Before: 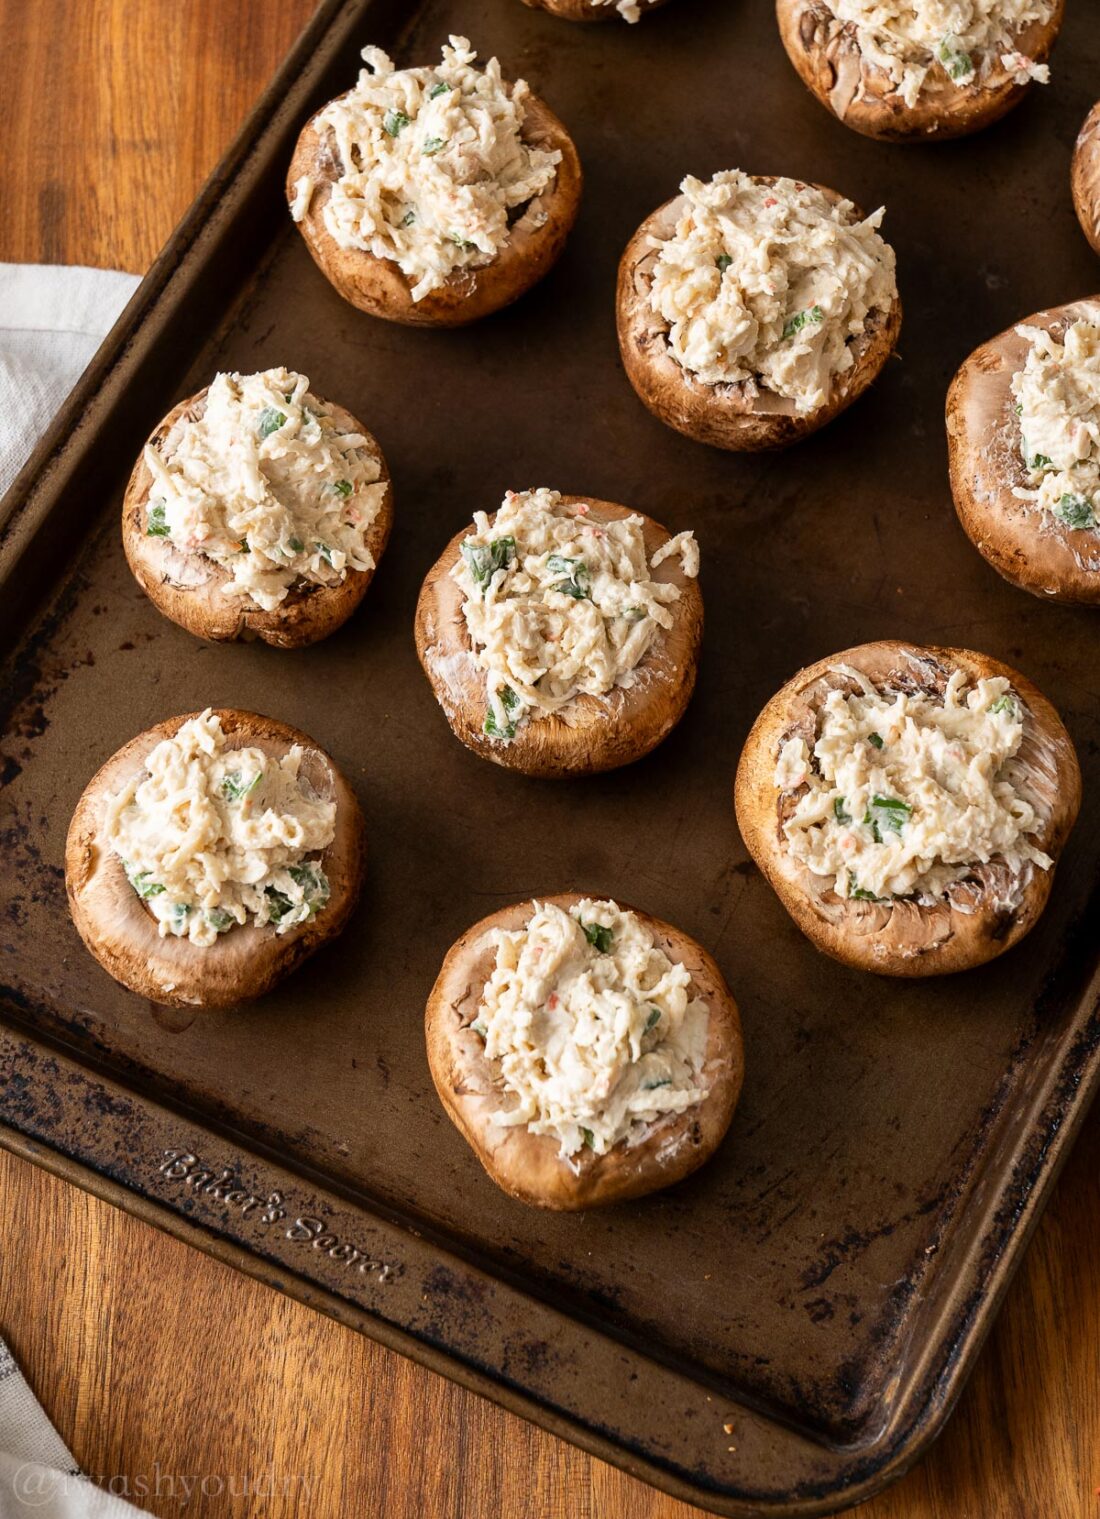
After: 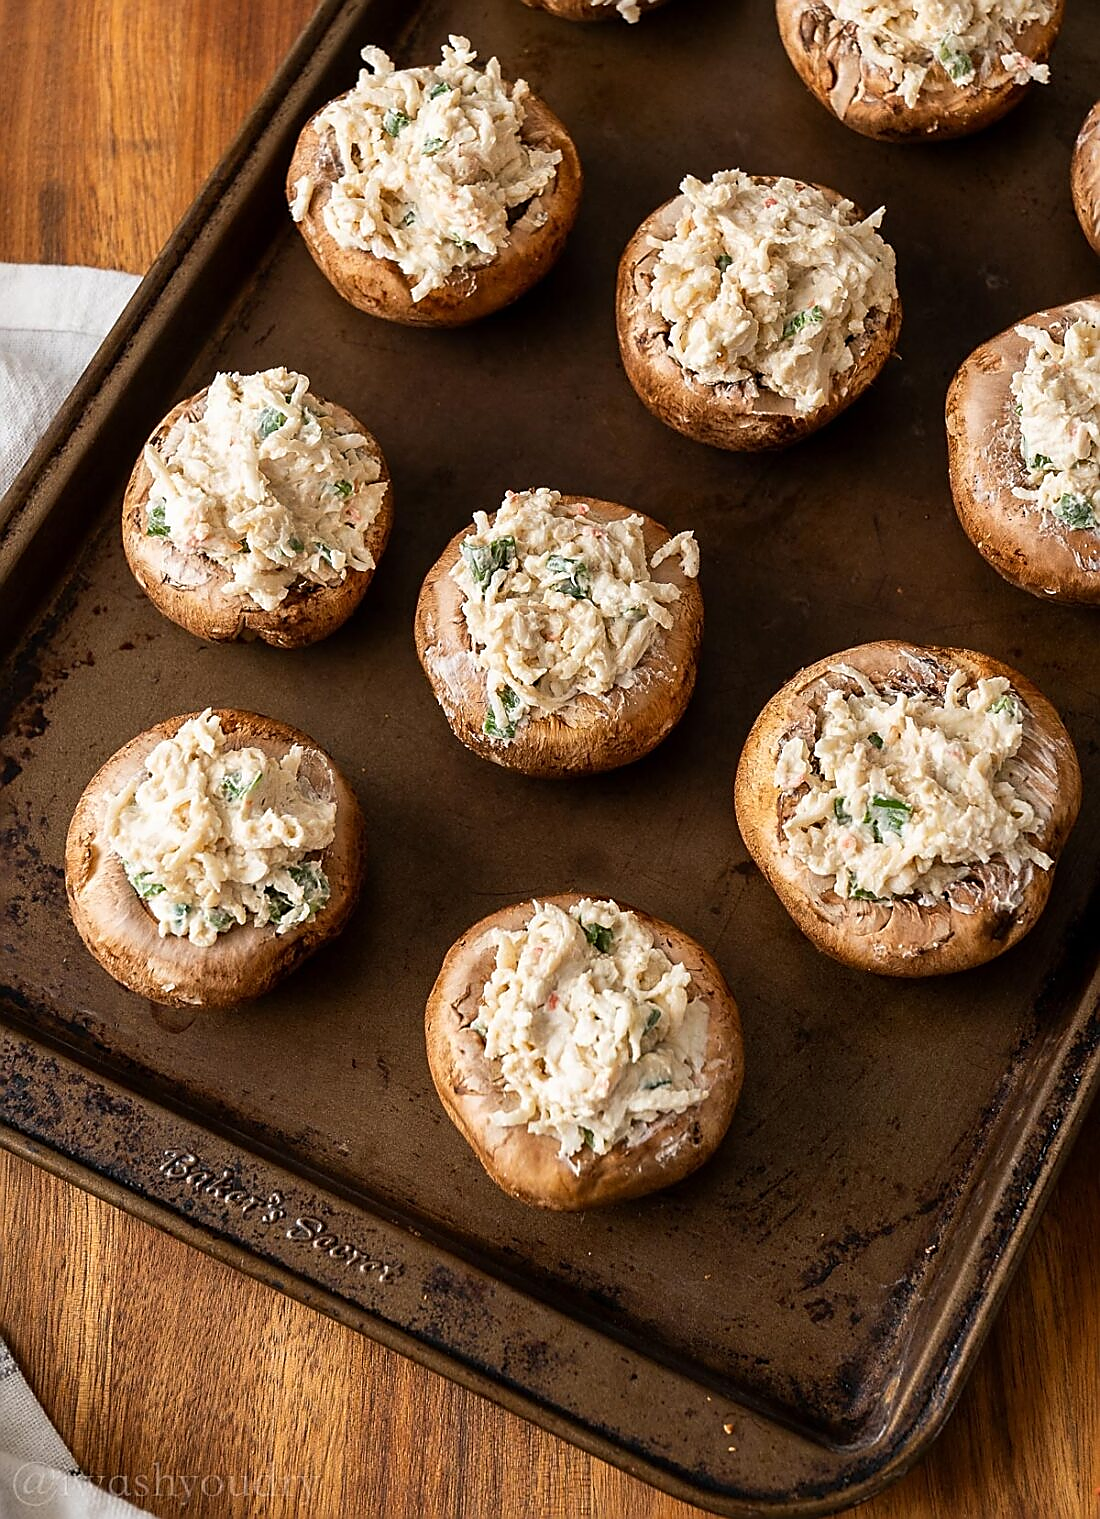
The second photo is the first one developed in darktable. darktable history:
sharpen: radius 1.41, amount 1.244, threshold 0.648
